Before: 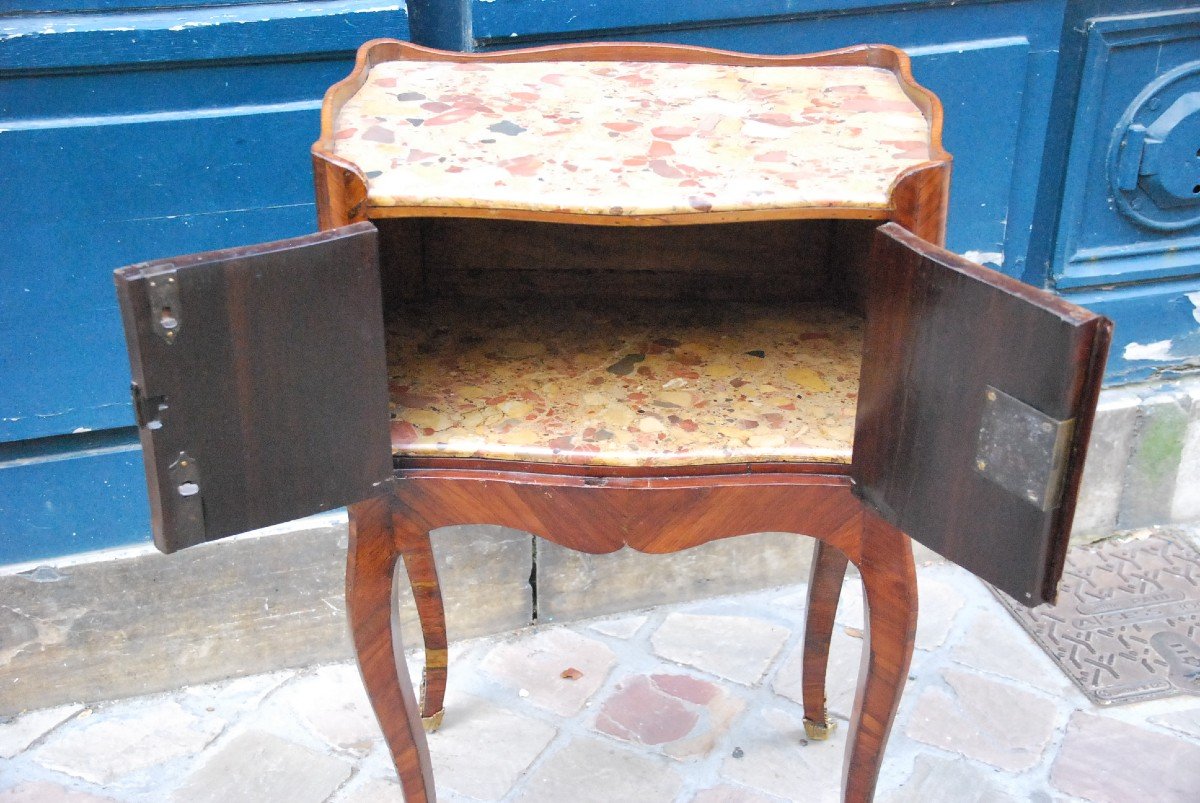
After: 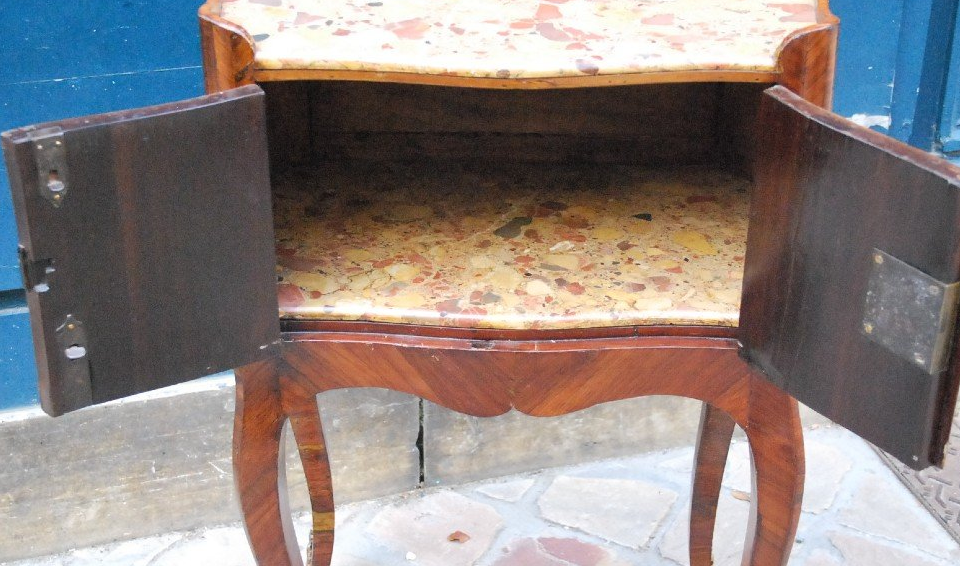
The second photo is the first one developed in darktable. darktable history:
crop: left 9.43%, top 17.068%, right 10.489%, bottom 12.395%
